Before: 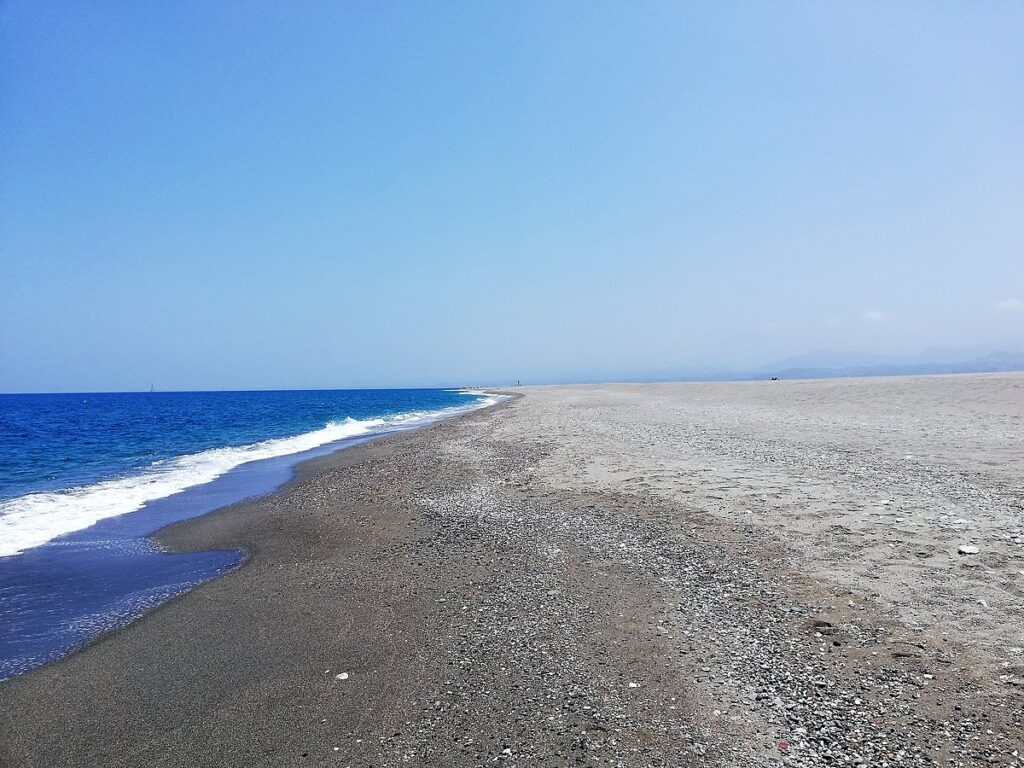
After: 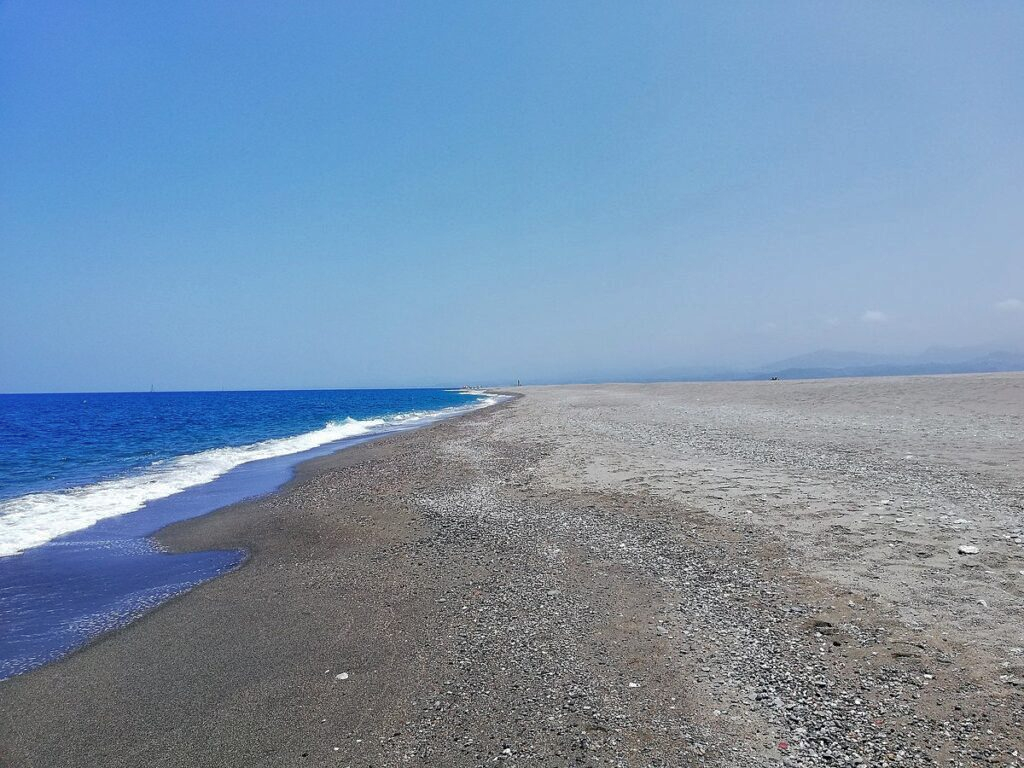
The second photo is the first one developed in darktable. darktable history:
shadows and highlights: highlights -59.84, highlights color adjustment 46.61%
